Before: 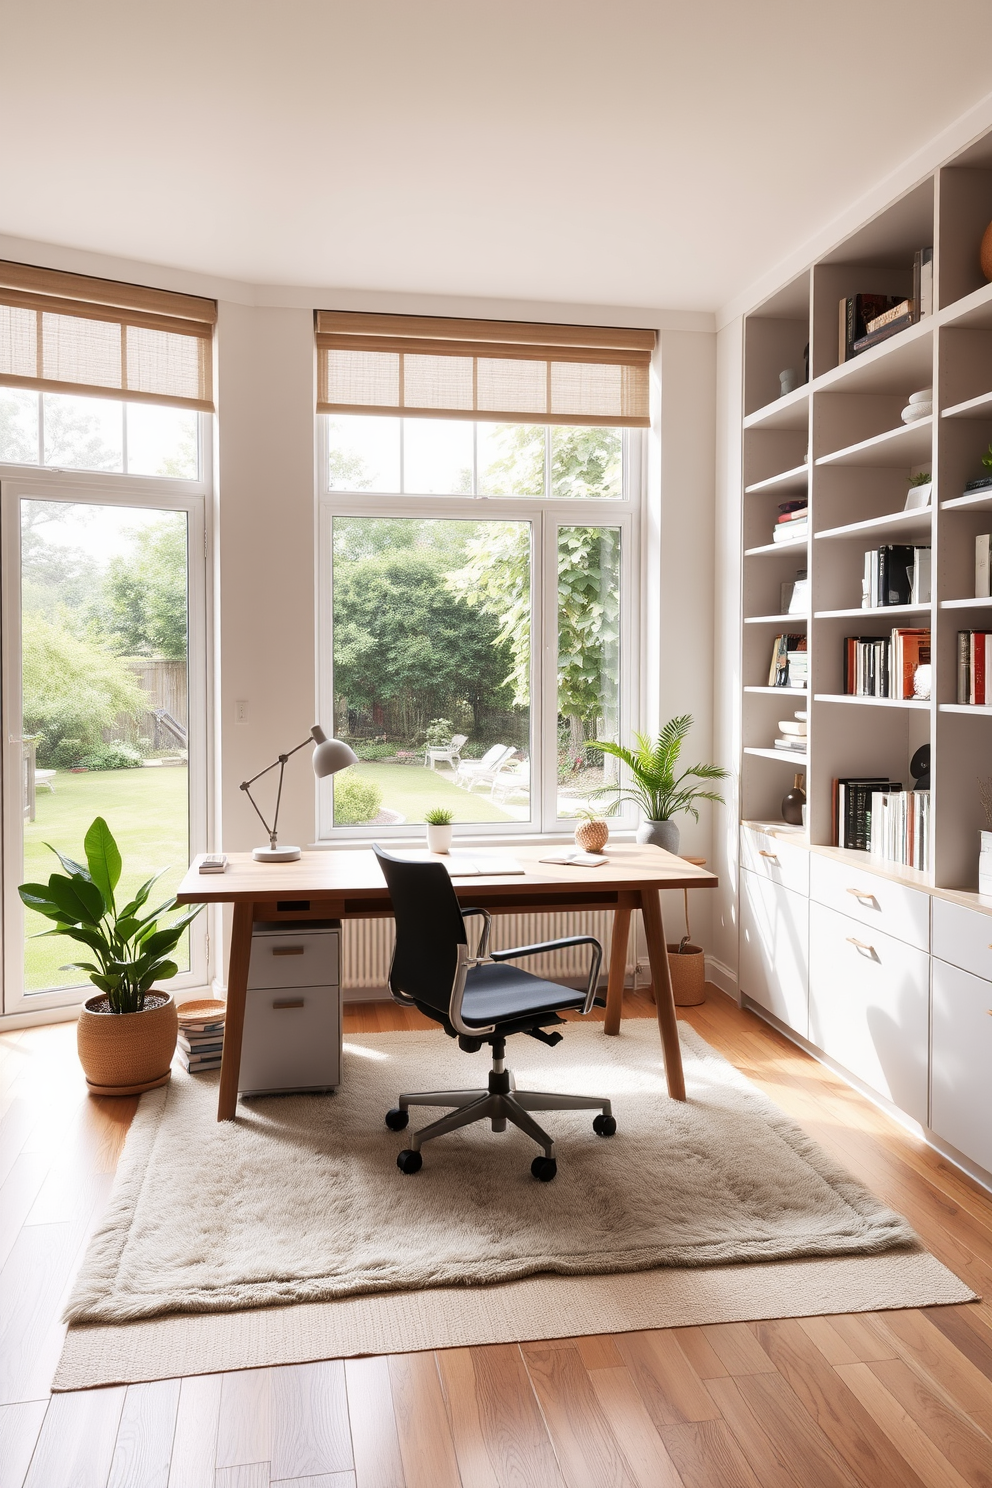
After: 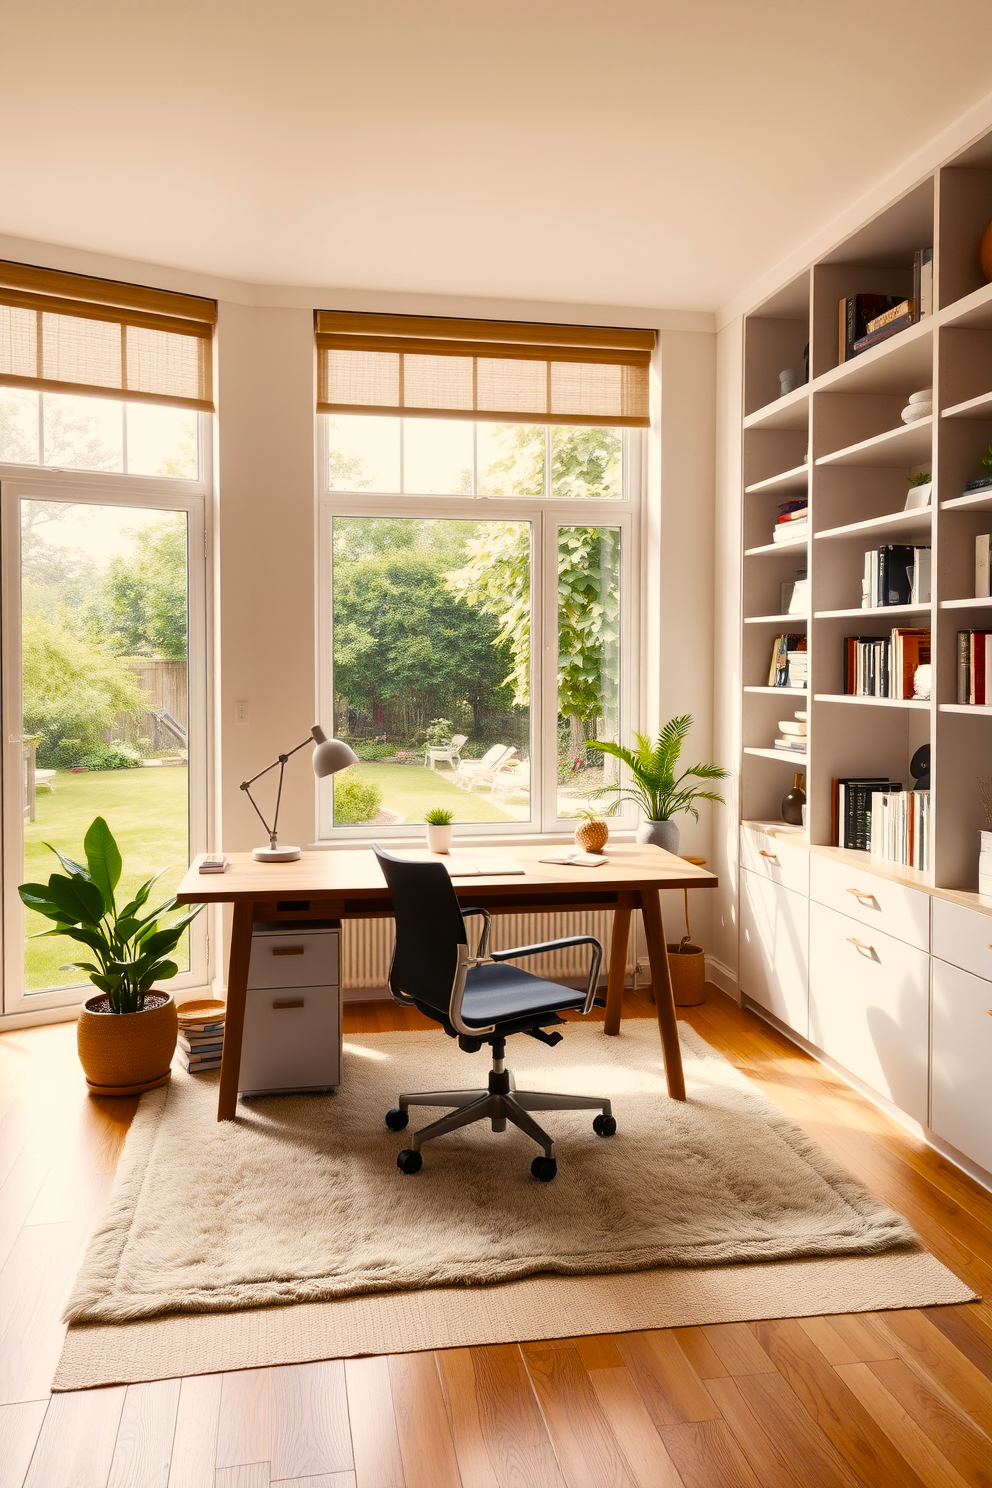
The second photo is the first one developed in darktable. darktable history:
tone equalizer: on, module defaults
color balance rgb: highlights gain › chroma 3.048%, highlights gain › hue 75.52°, perceptual saturation grading › global saturation 30.717%, global vibrance 16.402%, saturation formula JzAzBz (2021)
